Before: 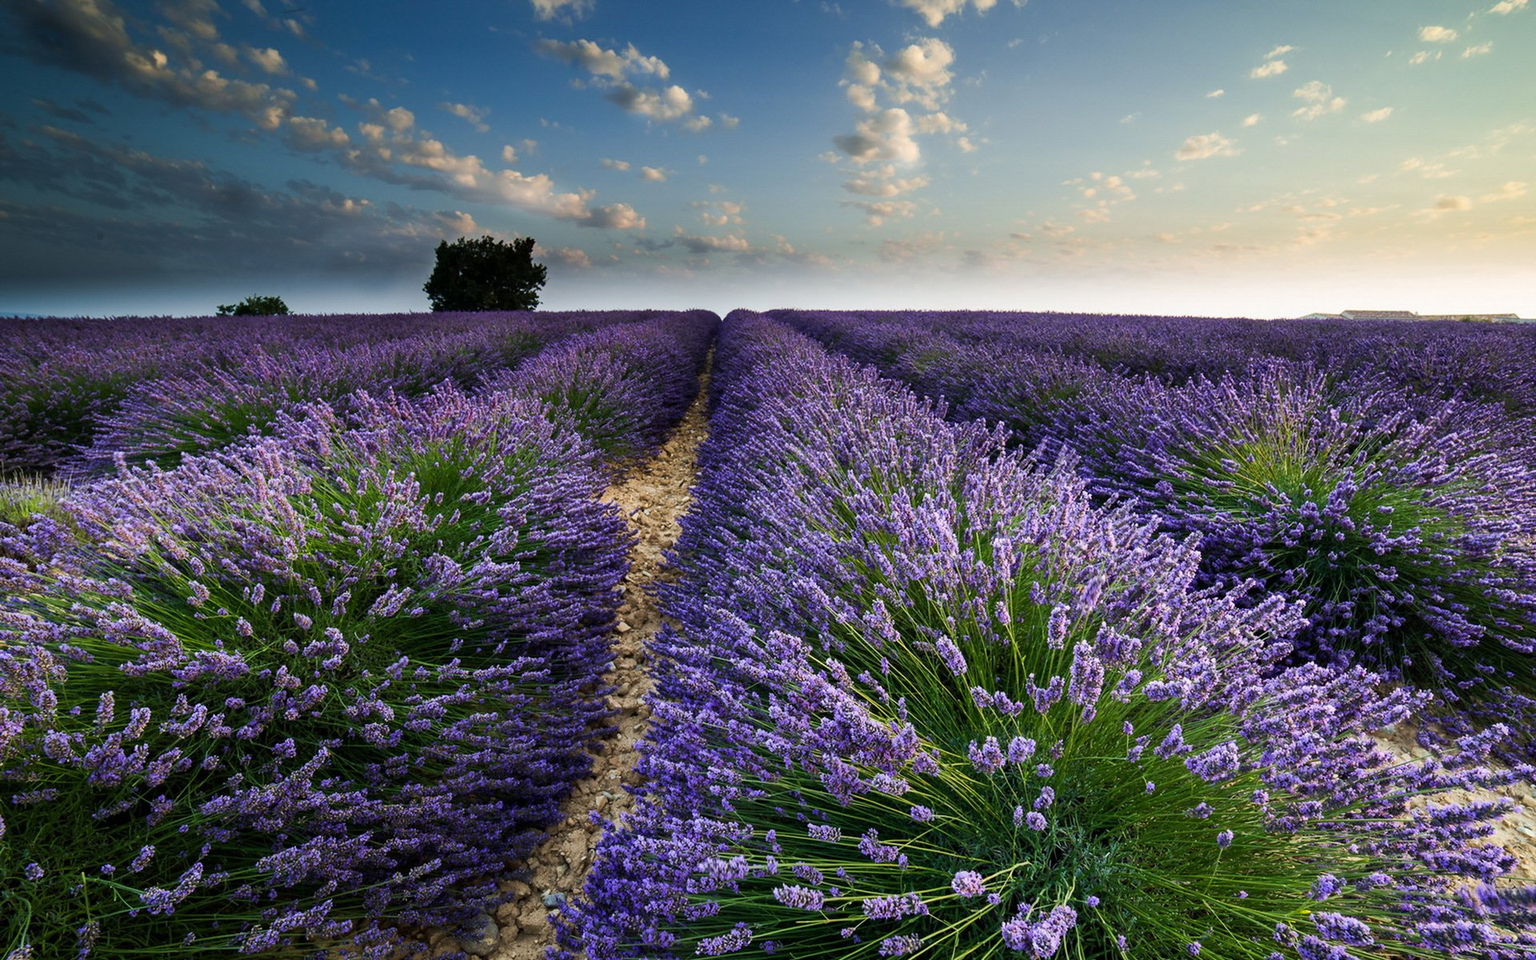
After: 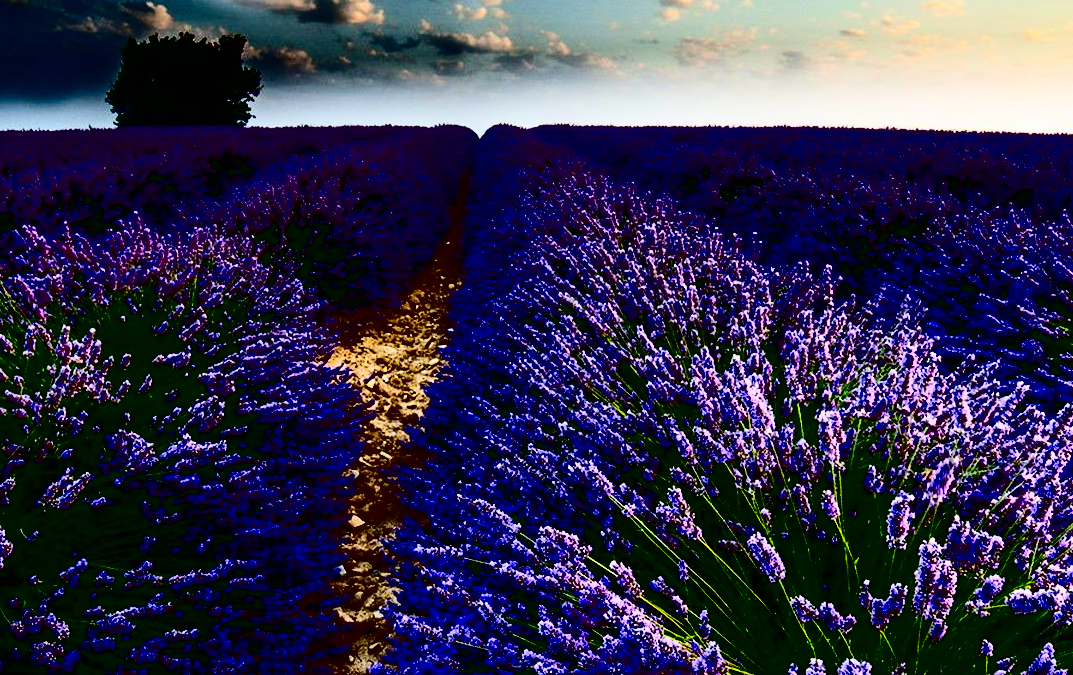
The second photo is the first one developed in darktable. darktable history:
crop and rotate: left 22.057%, top 21.903%, right 22.009%, bottom 21.805%
contrast brightness saturation: contrast 0.764, brightness -0.982, saturation 0.985
